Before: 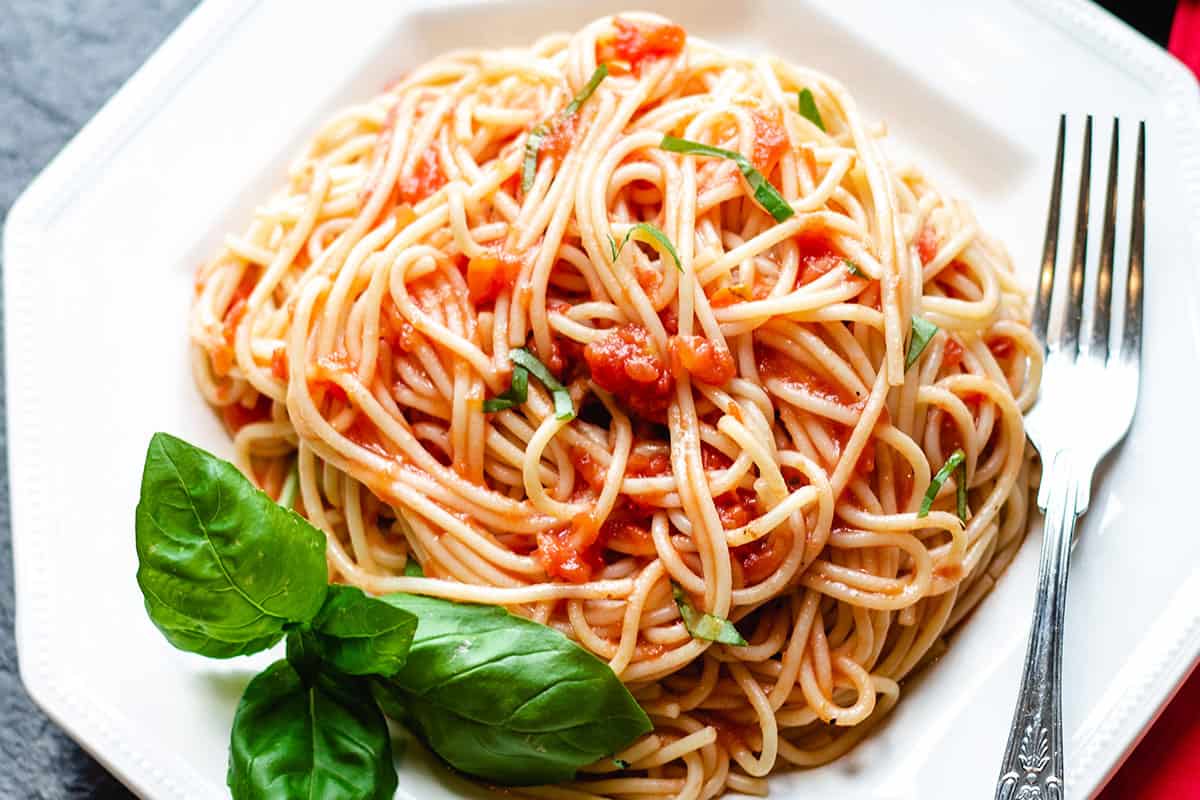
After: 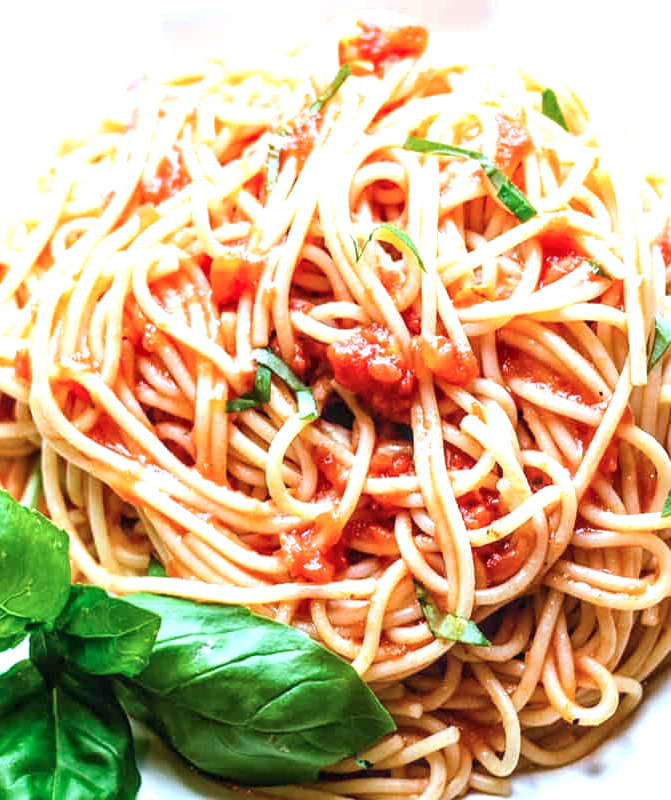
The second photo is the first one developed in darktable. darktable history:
exposure: black level correction 0, exposure 0.698 EV, compensate exposure bias true, compensate highlight preservation false
local contrast: on, module defaults
crop: left 21.461%, right 22.551%
color calibration: x 0.381, y 0.391, temperature 4089.14 K
